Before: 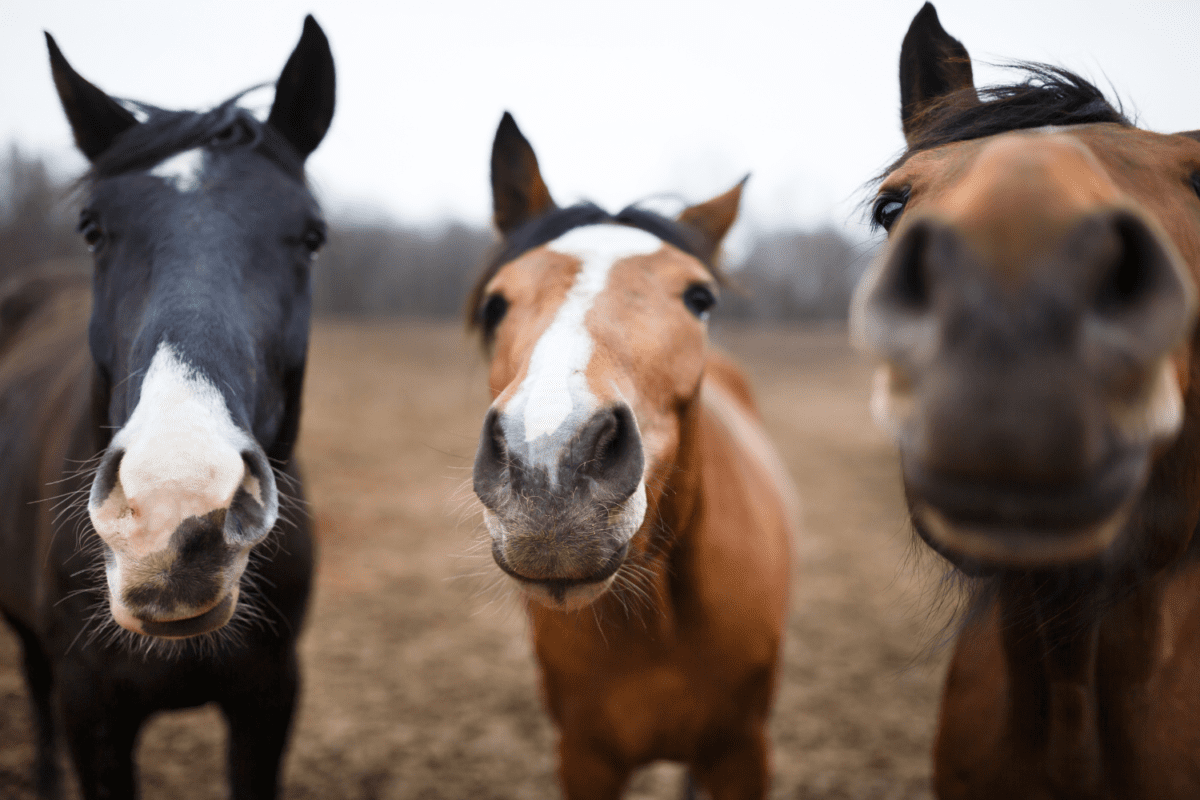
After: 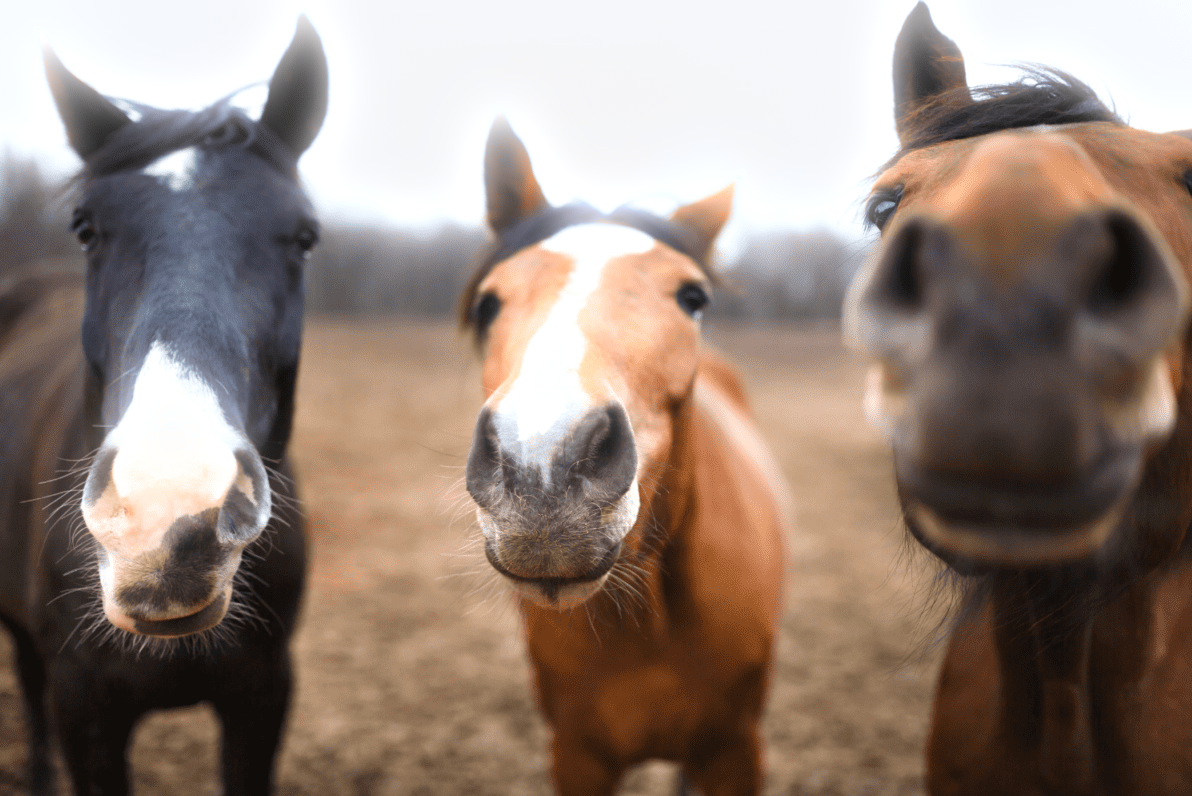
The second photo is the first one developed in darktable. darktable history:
exposure: black level correction 0, exposure 0.5 EV, compensate exposure bias true, compensate highlight preservation false
contrast brightness saturation: contrast -0.02, brightness -0.01, saturation 0.03
crop and rotate: left 0.614%, top 0.179%, bottom 0.309%
bloom: size 5%, threshold 95%, strength 15%
